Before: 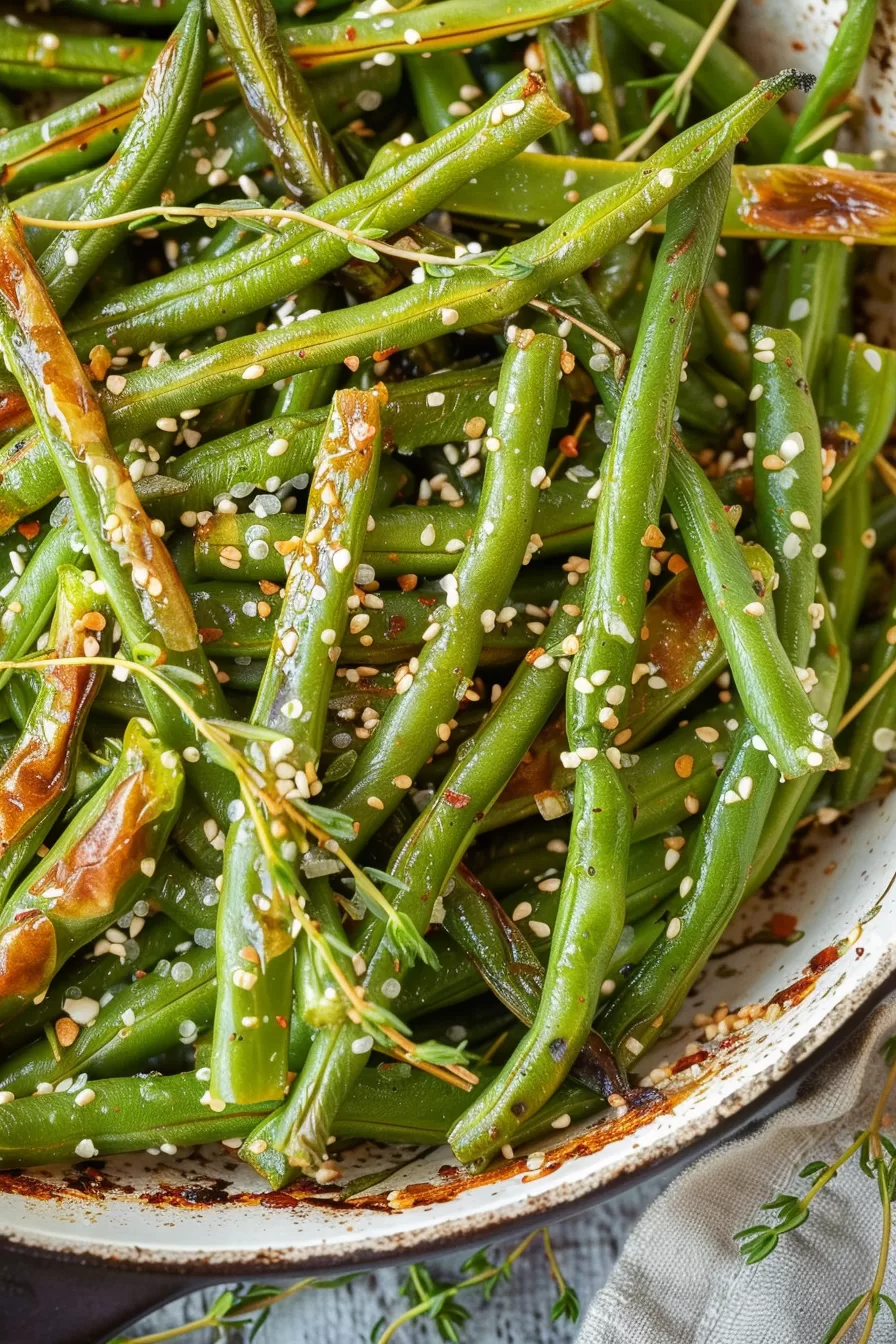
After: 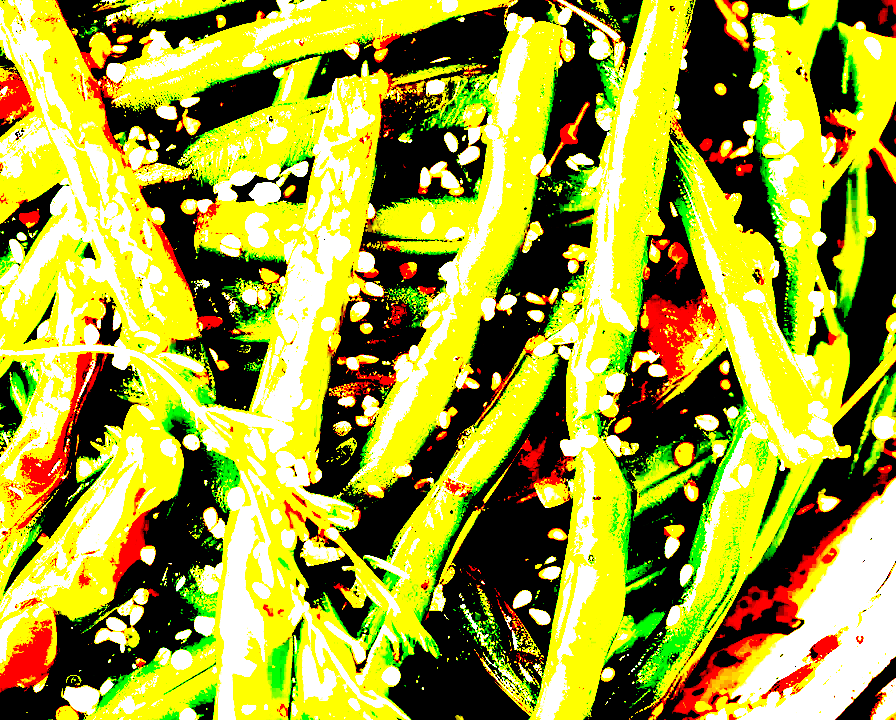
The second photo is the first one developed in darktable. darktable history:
crop and rotate: top 23.286%, bottom 23.108%
exposure: black level correction 0.1, exposure 3.007 EV, compensate exposure bias true, compensate highlight preservation false
